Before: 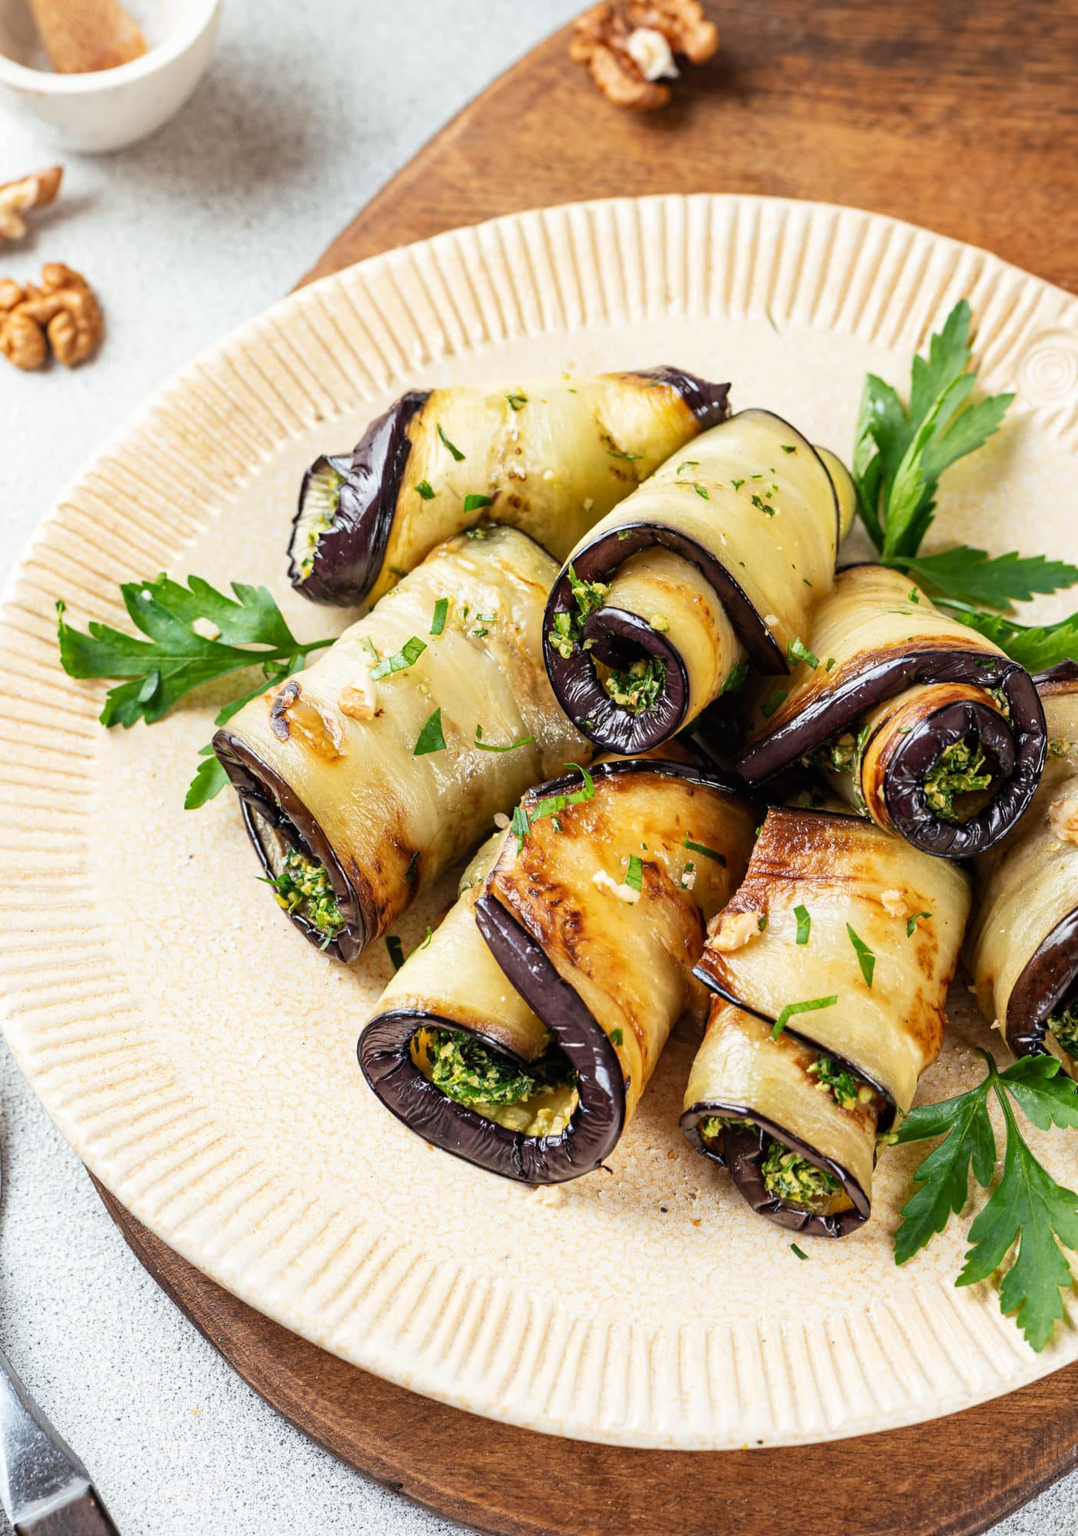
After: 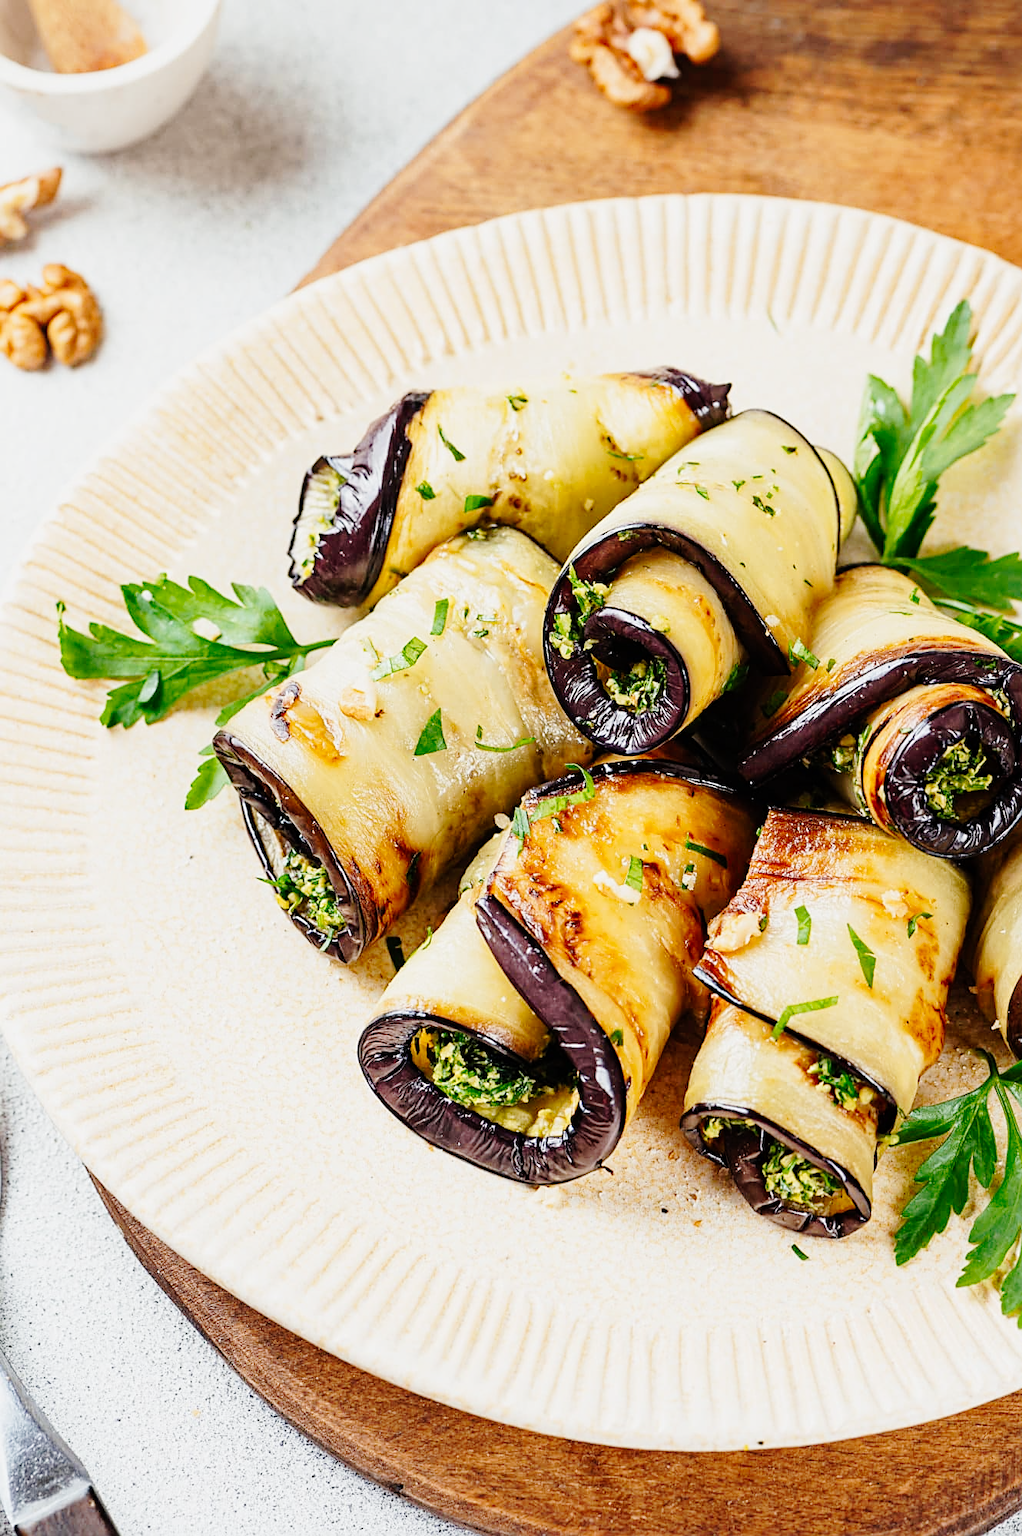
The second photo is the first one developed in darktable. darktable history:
tone curve: curves: ch0 [(0, 0) (0.11, 0.061) (0.256, 0.259) (0.398, 0.494) (0.498, 0.611) (0.65, 0.757) (0.835, 0.883) (1, 0.961)]; ch1 [(0, 0) (0.346, 0.307) (0.408, 0.369) (0.453, 0.457) (0.482, 0.479) (0.502, 0.498) (0.521, 0.51) (0.553, 0.554) (0.618, 0.65) (0.693, 0.727) (1, 1)]; ch2 [(0, 0) (0.366, 0.337) (0.434, 0.46) (0.485, 0.494) (0.5, 0.494) (0.511, 0.508) (0.537, 0.55) (0.579, 0.599) (0.621, 0.693) (1, 1)], preserve colors none
crop and rotate: right 5.186%
sharpen: on, module defaults
